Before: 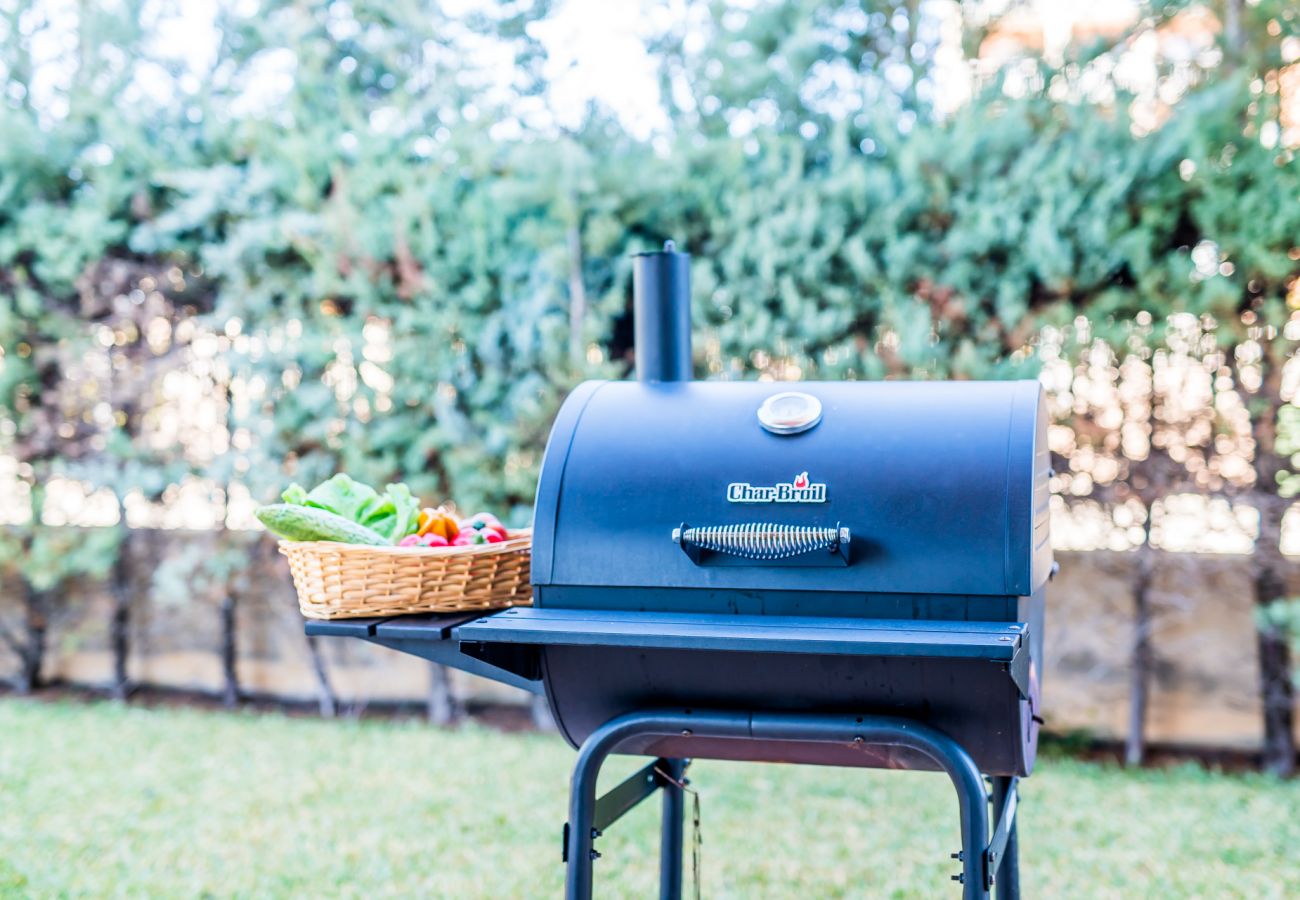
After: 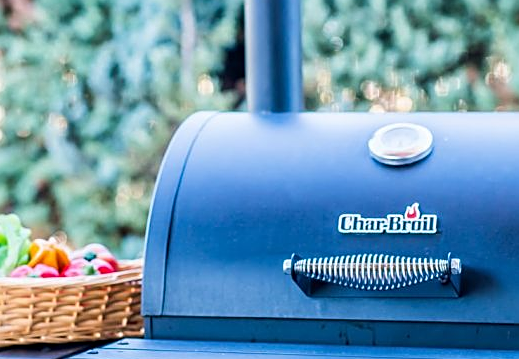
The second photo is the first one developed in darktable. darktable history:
crop: left 30%, top 30%, right 30%, bottom 30%
sharpen: on, module defaults
